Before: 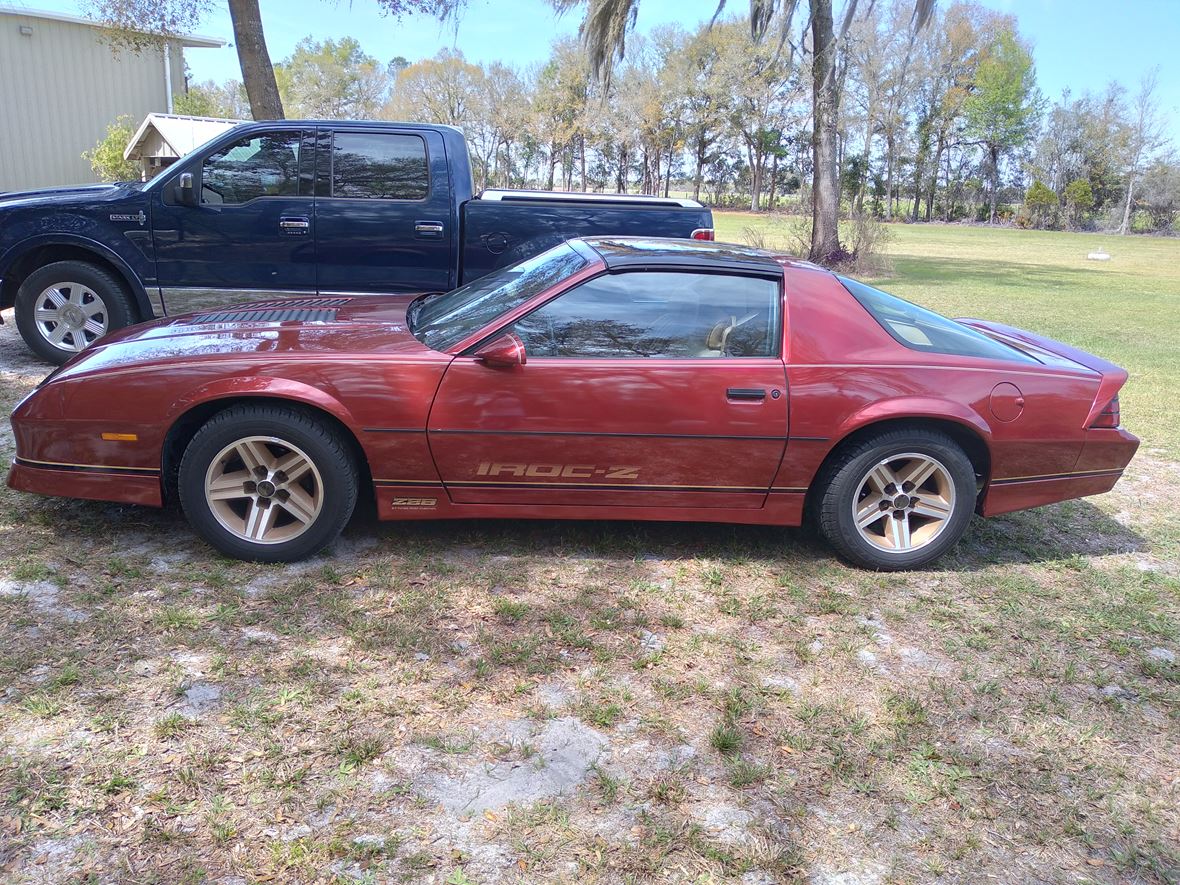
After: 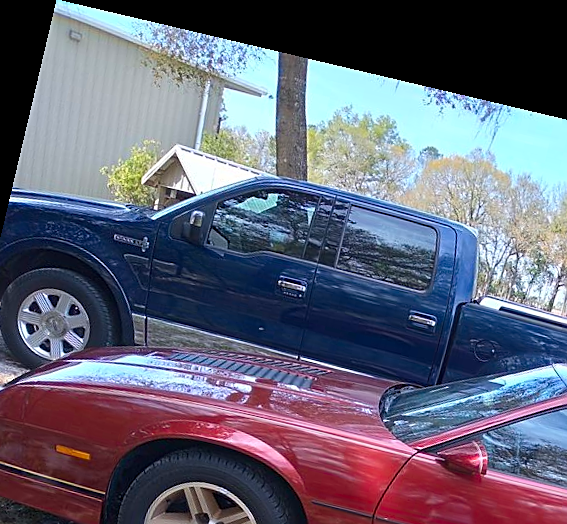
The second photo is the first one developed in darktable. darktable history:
crop and rotate: left 10.817%, top 0.062%, right 47.194%, bottom 53.626%
sharpen: on, module defaults
color balance: on, module defaults
contrast brightness saturation: contrast 0.09, saturation 0.28
rotate and perspective: rotation 13.27°, automatic cropping off
